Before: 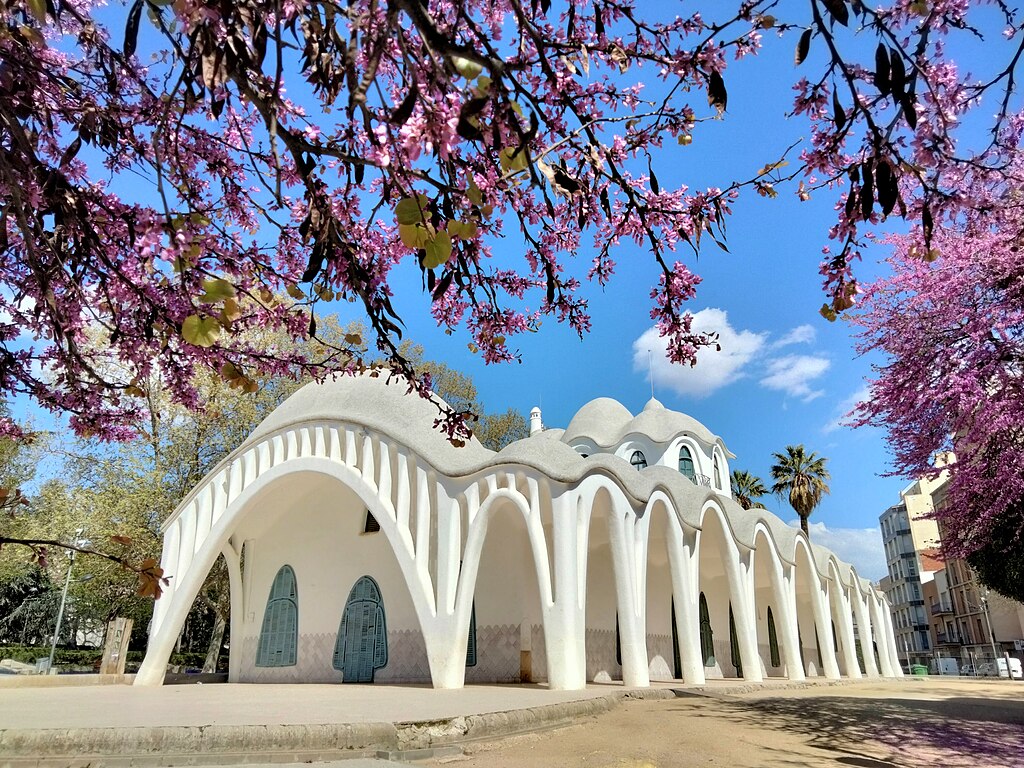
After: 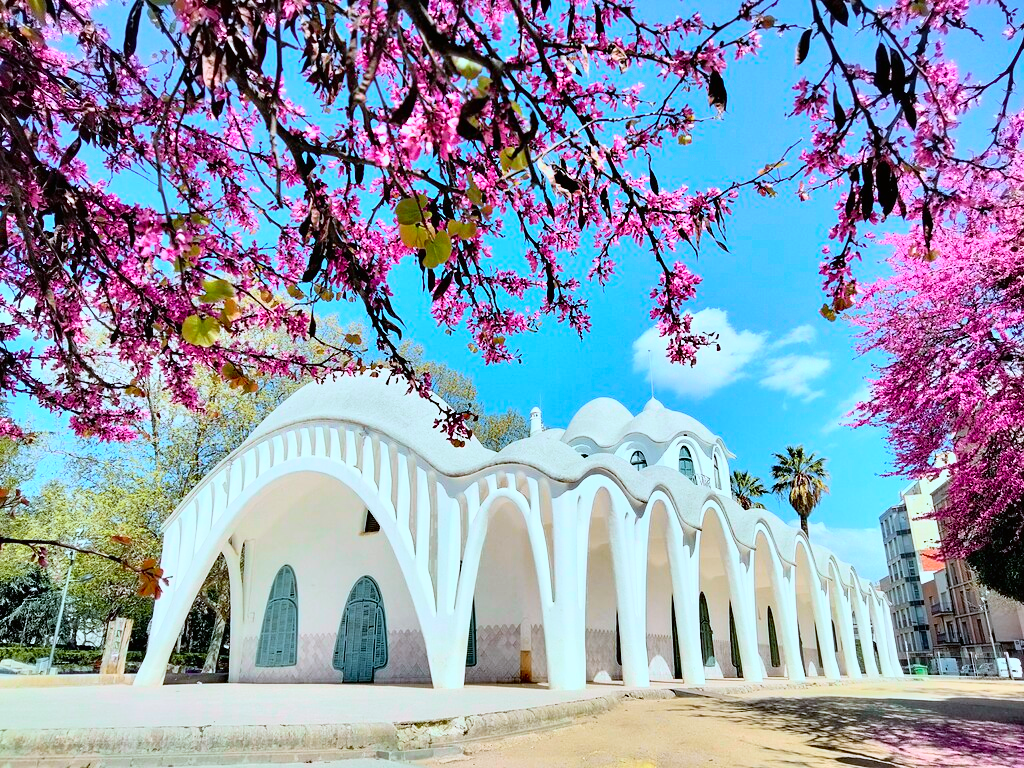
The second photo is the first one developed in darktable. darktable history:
color calibration: illuminant as shot in camera, x 0.378, y 0.381, temperature 4093.13 K, saturation algorithm version 1 (2020)
tone curve: curves: ch0 [(0, 0.005) (0.103, 0.097) (0.18, 0.22) (0.378, 0.482) (0.504, 0.631) (0.663, 0.801) (0.834, 0.914) (1, 0.971)]; ch1 [(0, 0) (0.172, 0.123) (0.324, 0.253) (0.396, 0.388) (0.478, 0.461) (0.499, 0.498) (0.522, 0.528) (0.604, 0.692) (0.704, 0.818) (1, 1)]; ch2 [(0, 0) (0.411, 0.424) (0.496, 0.5) (0.515, 0.519) (0.555, 0.585) (0.628, 0.703) (1, 1)], color space Lab, independent channels, preserve colors none
